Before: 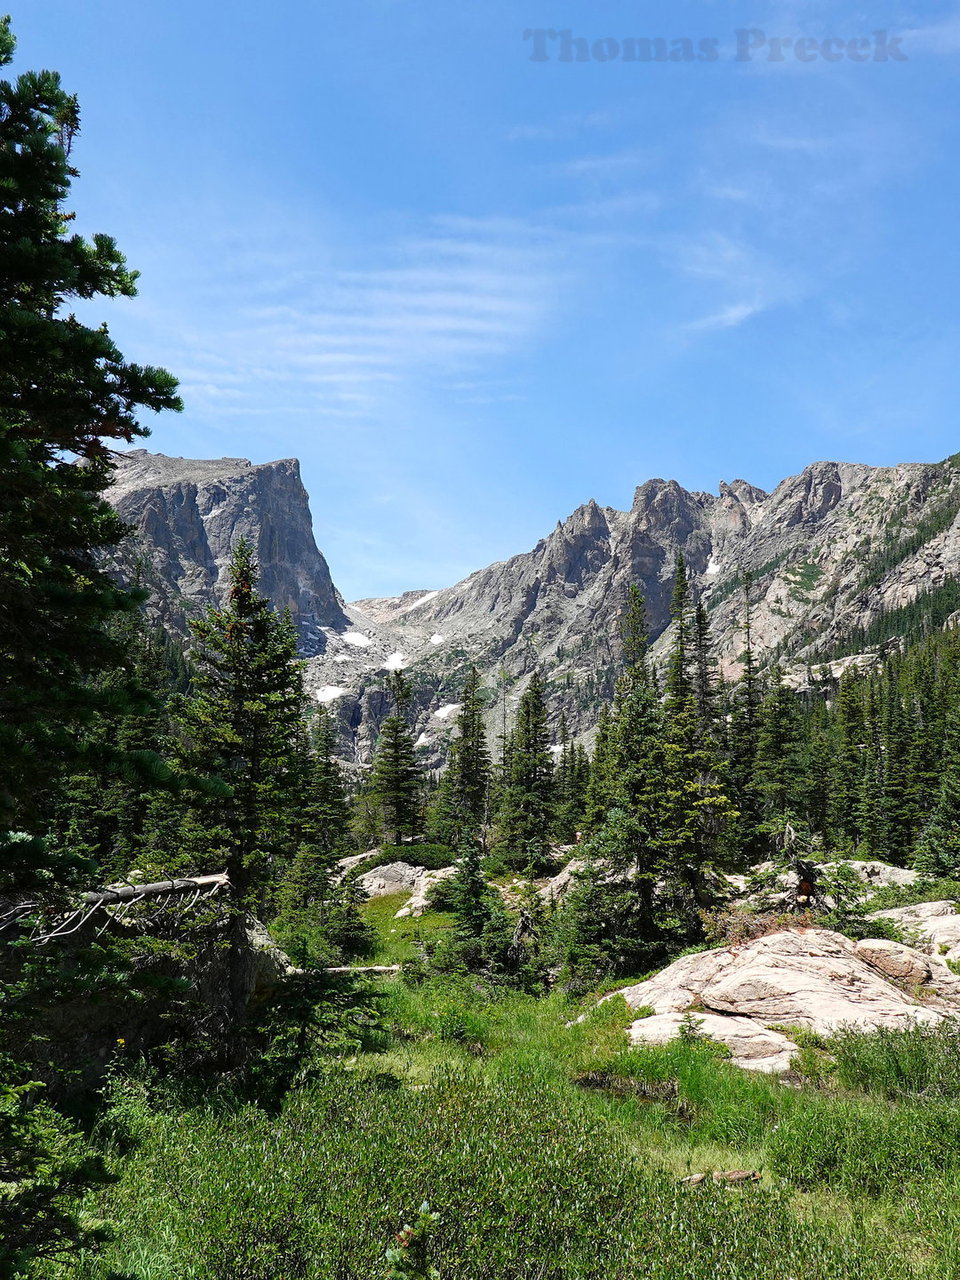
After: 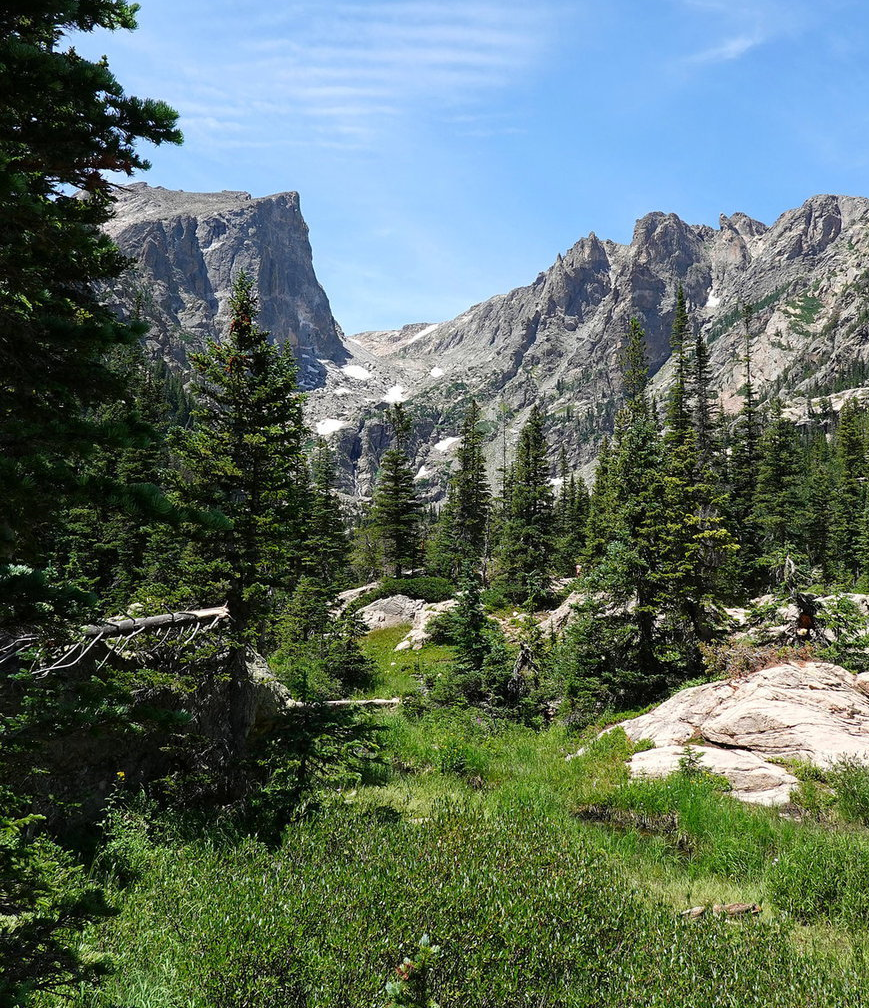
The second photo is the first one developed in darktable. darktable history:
crop: top 20.922%, right 9.449%, bottom 0.266%
